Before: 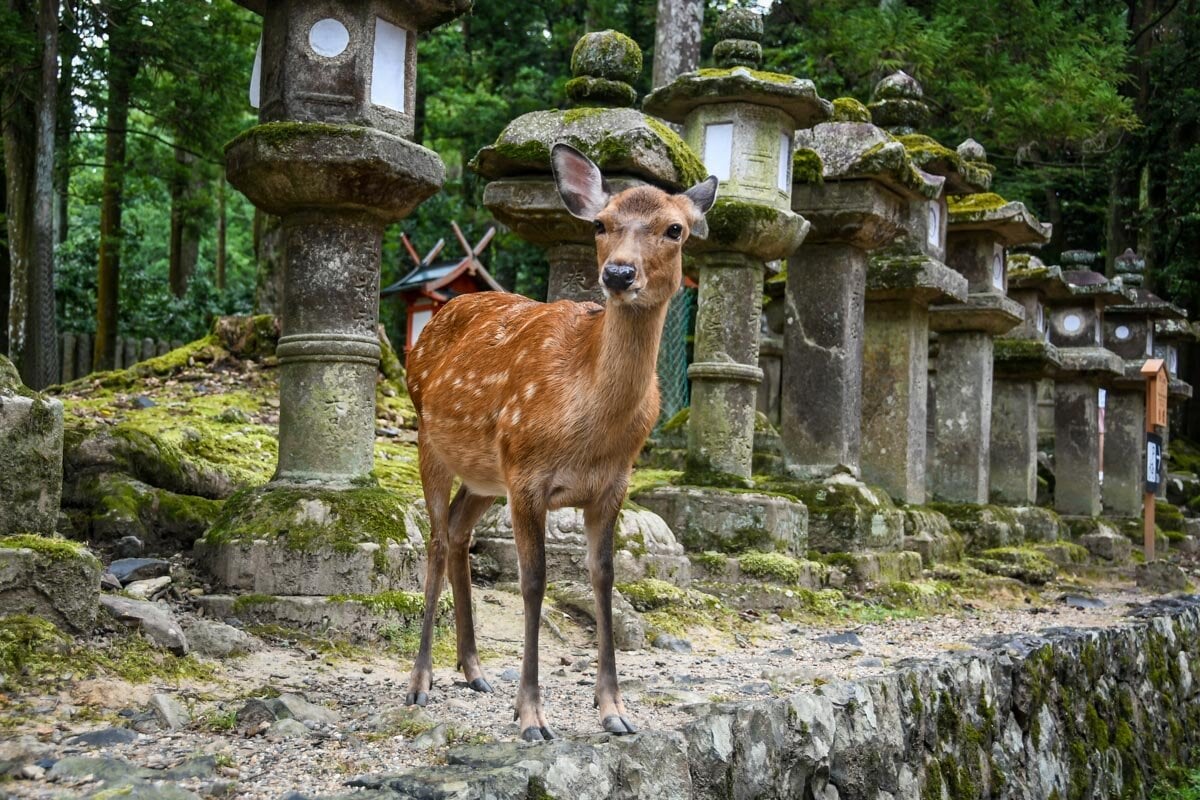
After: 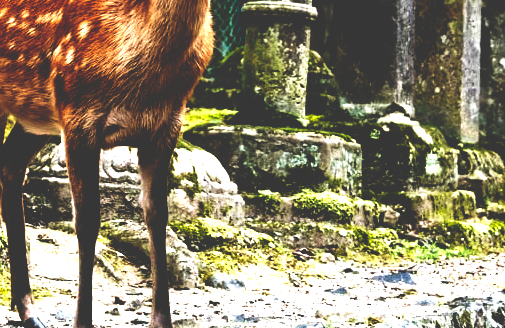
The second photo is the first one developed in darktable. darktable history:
tone equalizer: -8 EV -1.08 EV, -7 EV -1.01 EV, -6 EV -0.867 EV, -5 EV -0.578 EV, -3 EV 0.578 EV, -2 EV 0.867 EV, -1 EV 1.01 EV, +0 EV 1.08 EV, edges refinement/feathering 500, mask exposure compensation -1.57 EV, preserve details no
crop: left 37.221%, top 45.169%, right 20.63%, bottom 13.777%
velvia: on, module defaults
base curve: curves: ch0 [(0, 0.036) (0.083, 0.04) (0.804, 1)], preserve colors none
